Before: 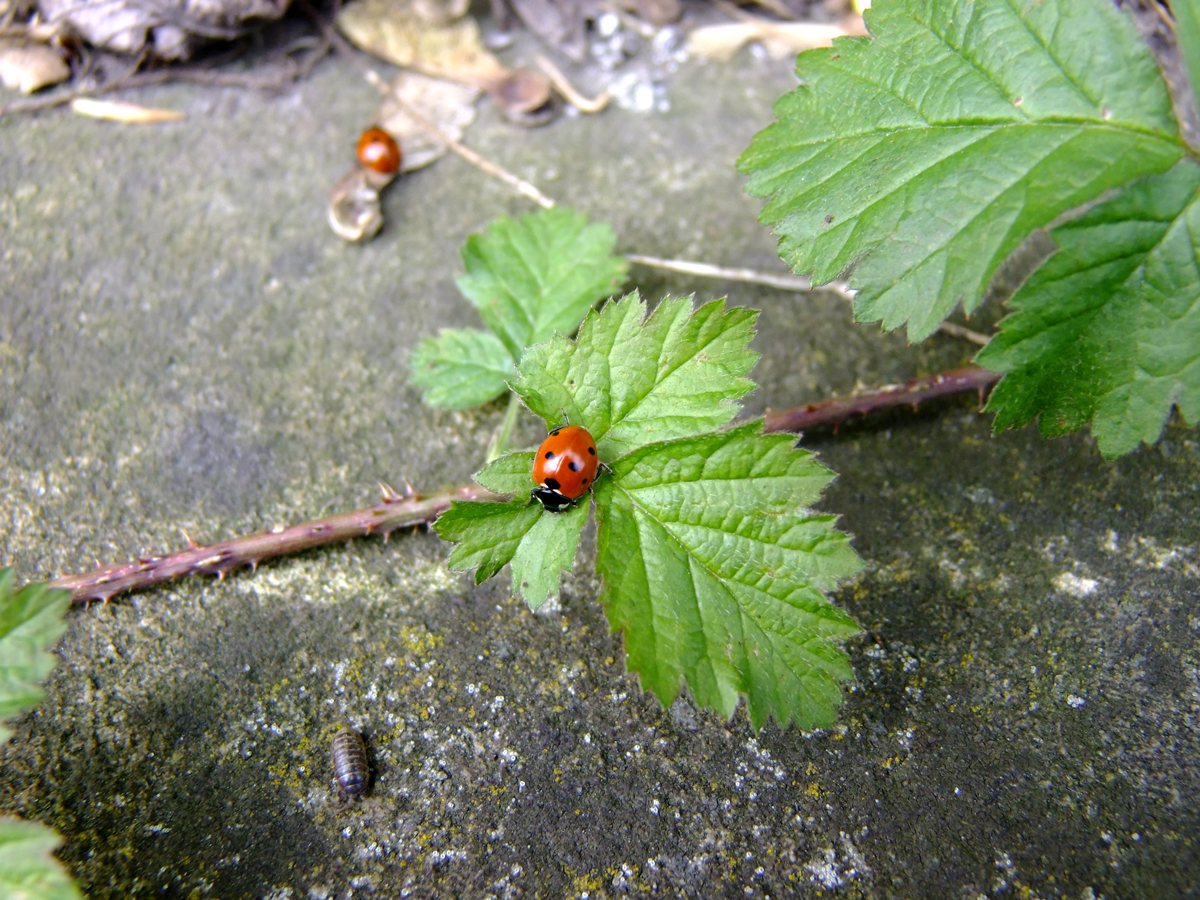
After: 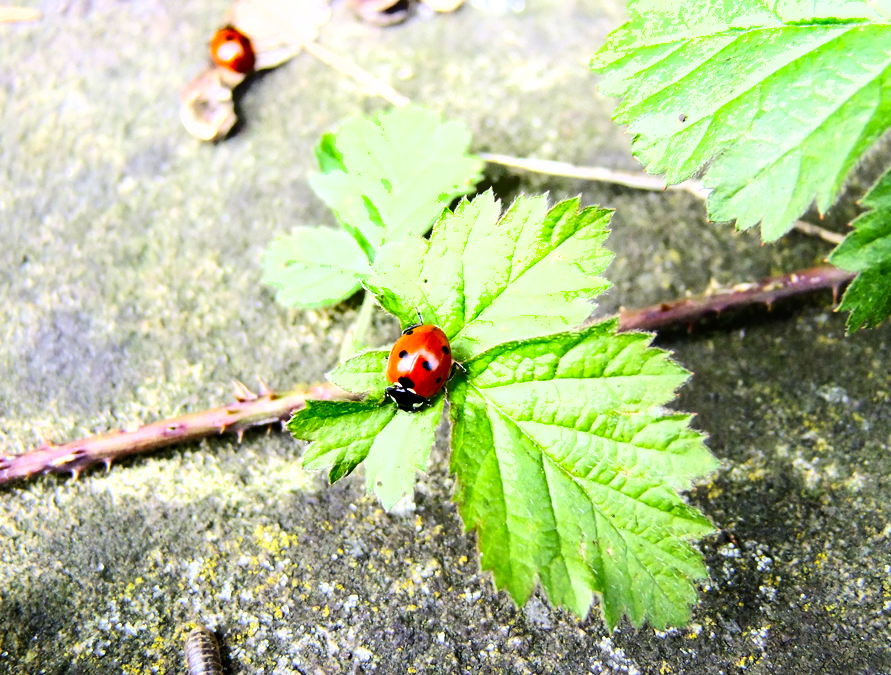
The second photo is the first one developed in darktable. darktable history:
base curve: curves: ch0 [(0, 0) (0.007, 0.004) (0.027, 0.03) (0.046, 0.07) (0.207, 0.54) (0.442, 0.872) (0.673, 0.972) (1, 1)], preserve colors average RGB
shadows and highlights: shadows 11.65, white point adjustment 1.18, soften with gaussian
crop and rotate: left 12.208%, top 11.329%, right 13.488%, bottom 13.643%
